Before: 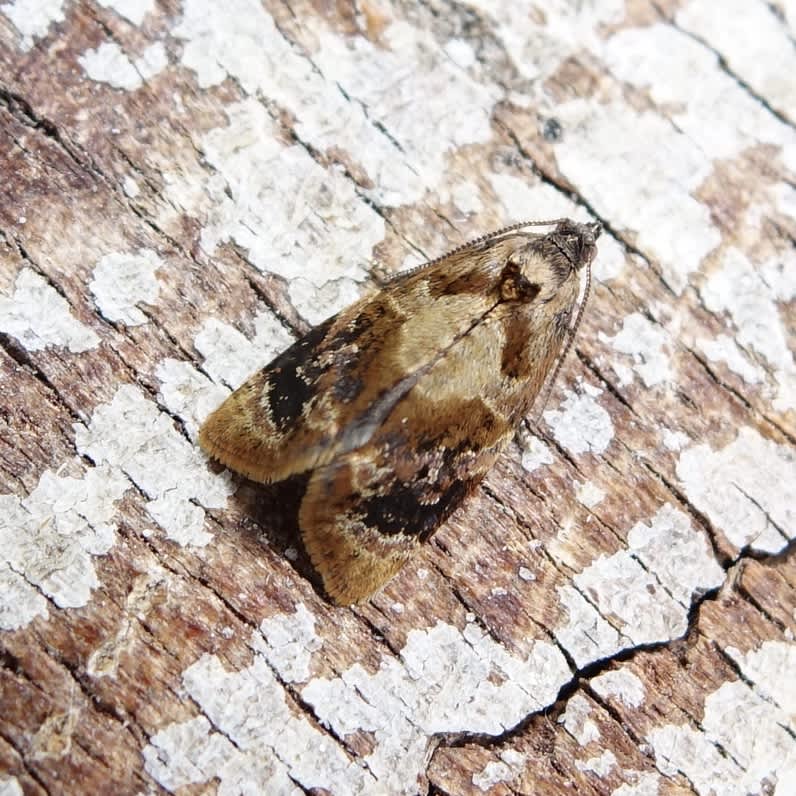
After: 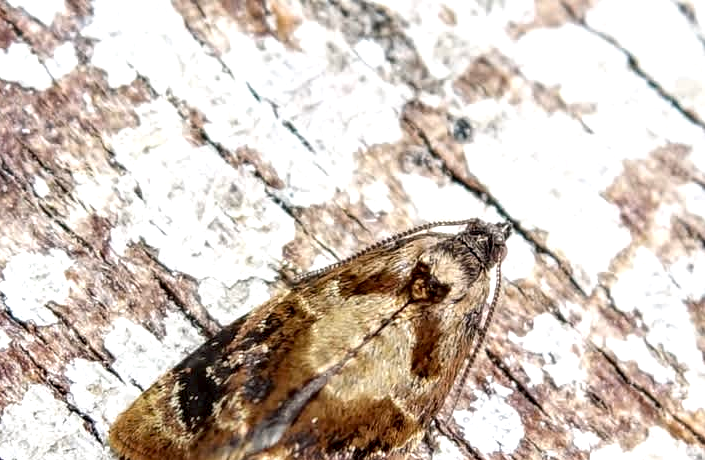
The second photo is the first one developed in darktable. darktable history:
crop and rotate: left 11.349%, bottom 42.21%
exposure: black level correction 0.001, exposure 0.192 EV, compensate highlight preservation false
local contrast: detail 160%
